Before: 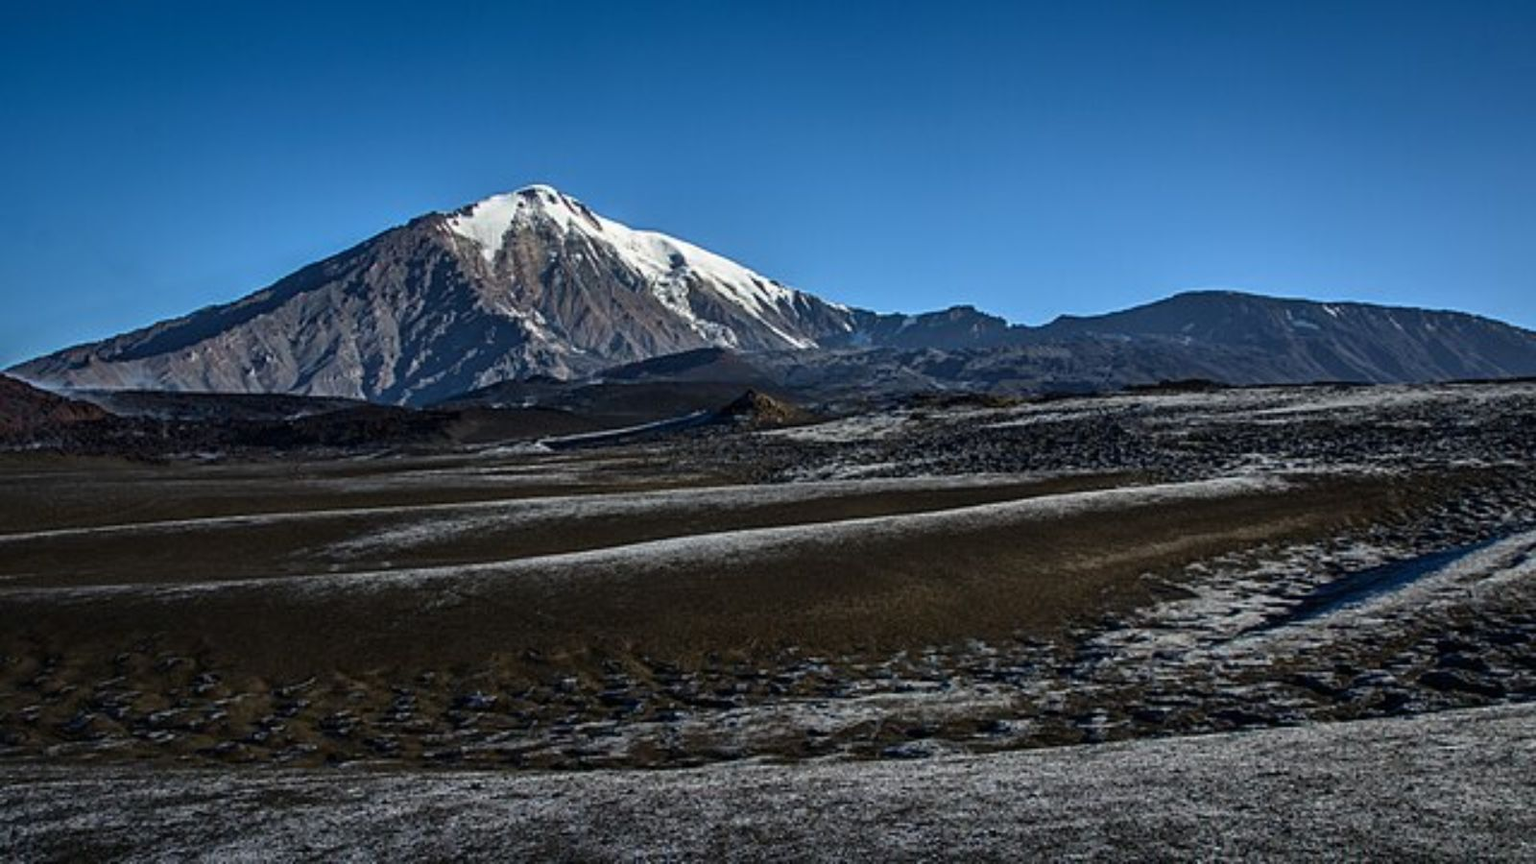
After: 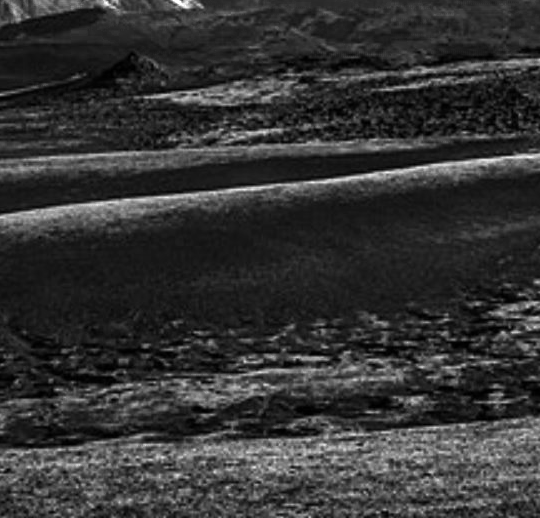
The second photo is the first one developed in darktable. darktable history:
levels: levels [0, 0.48, 0.961]
crop: left 40.565%, top 39.422%, right 25.623%, bottom 2.949%
color balance rgb: perceptual saturation grading › global saturation 30.725%, perceptual brilliance grading › global brilliance 15.331%, perceptual brilliance grading › shadows -35.011%, global vibrance 40.036%
color zones: curves: ch0 [(0.002, 0.589) (0.107, 0.484) (0.146, 0.249) (0.217, 0.352) (0.309, 0.525) (0.39, 0.404) (0.455, 0.169) (0.597, 0.055) (0.724, 0.212) (0.775, 0.691) (0.869, 0.571) (1, 0.587)]; ch1 [(0, 0) (0.143, 0) (0.286, 0) (0.429, 0) (0.571, 0) (0.714, 0) (0.857, 0)]
